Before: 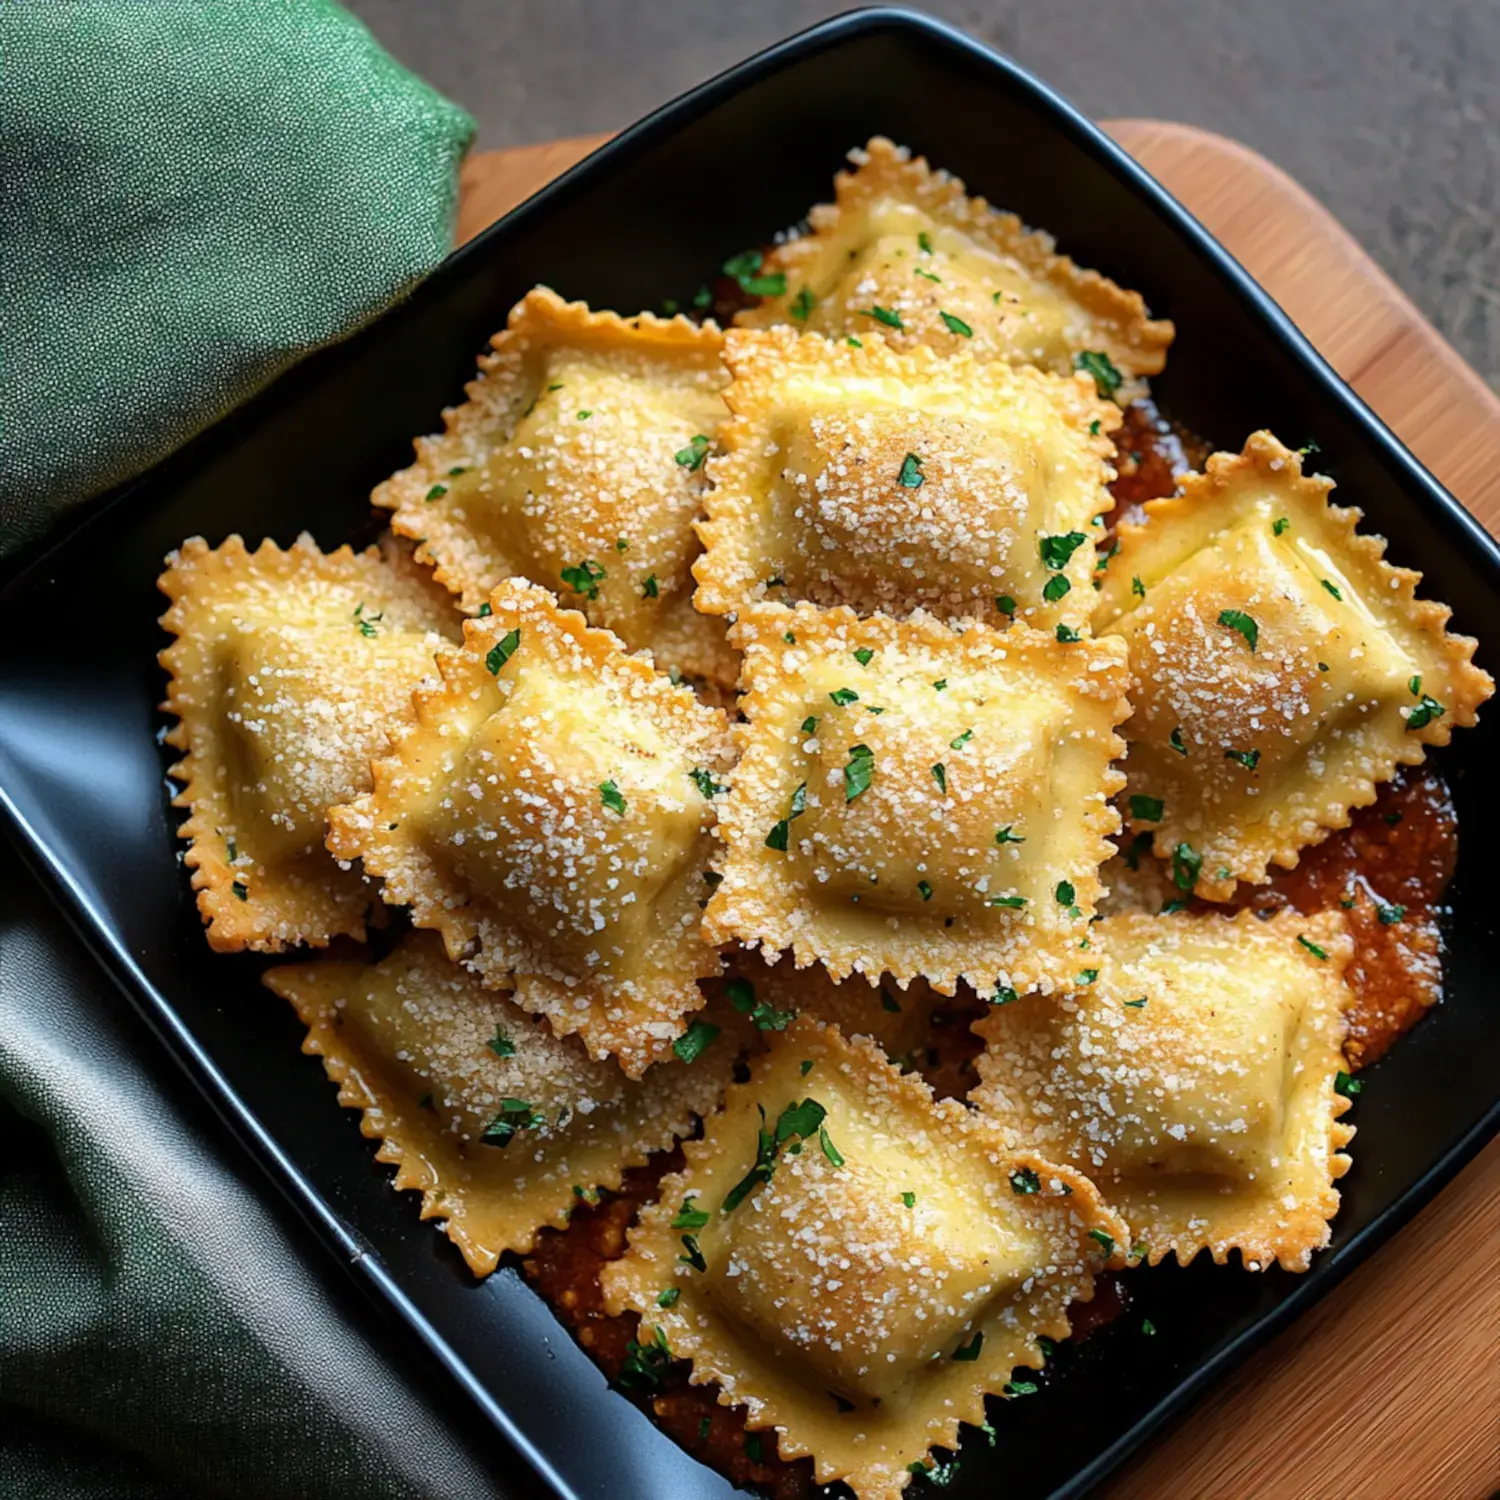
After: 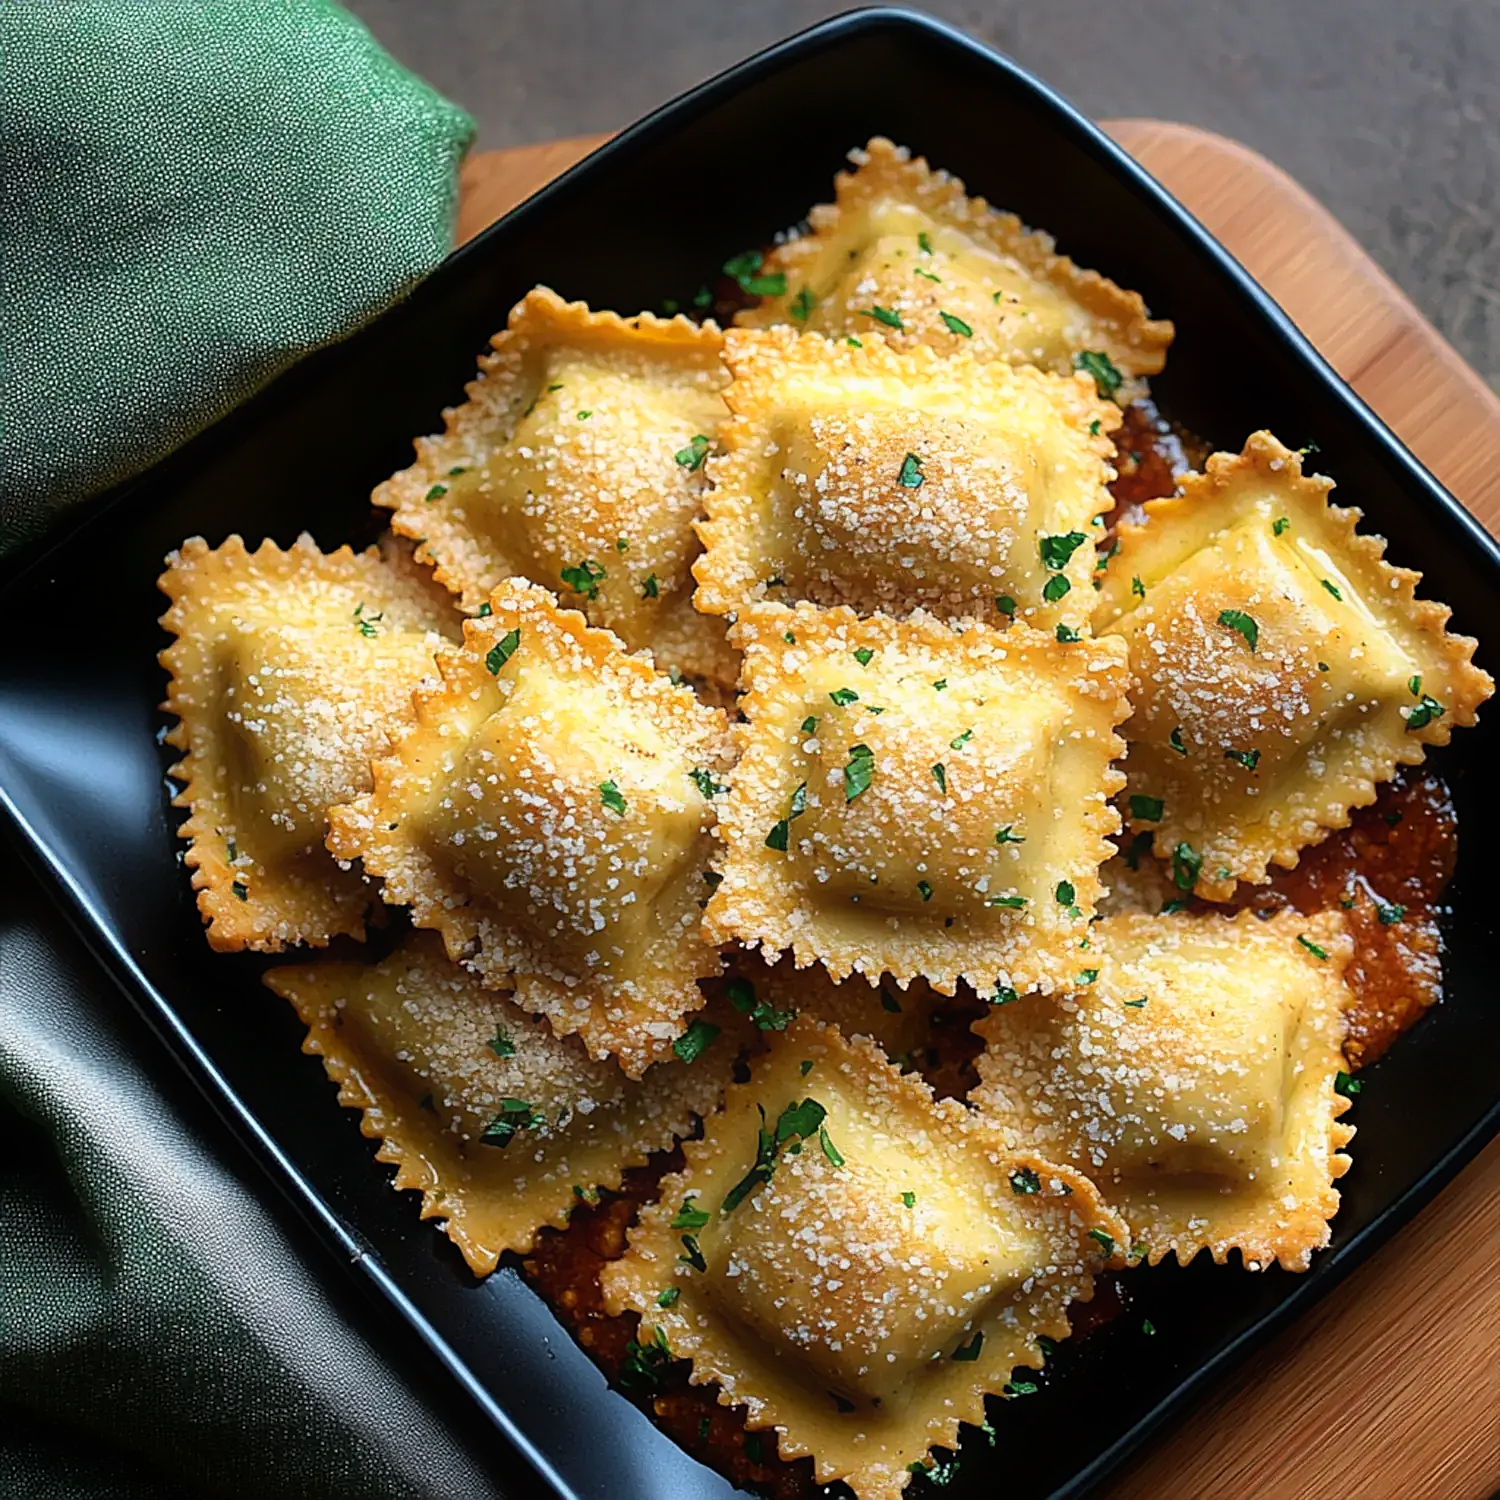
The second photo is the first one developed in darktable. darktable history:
rgb curve: curves: ch0 [(0, 0) (0.078, 0.051) (0.929, 0.956) (1, 1)], compensate middle gray true
sharpen: on, module defaults
contrast equalizer: y [[0.5, 0.486, 0.447, 0.446, 0.489, 0.5], [0.5 ×6], [0.5 ×6], [0 ×6], [0 ×6]]
